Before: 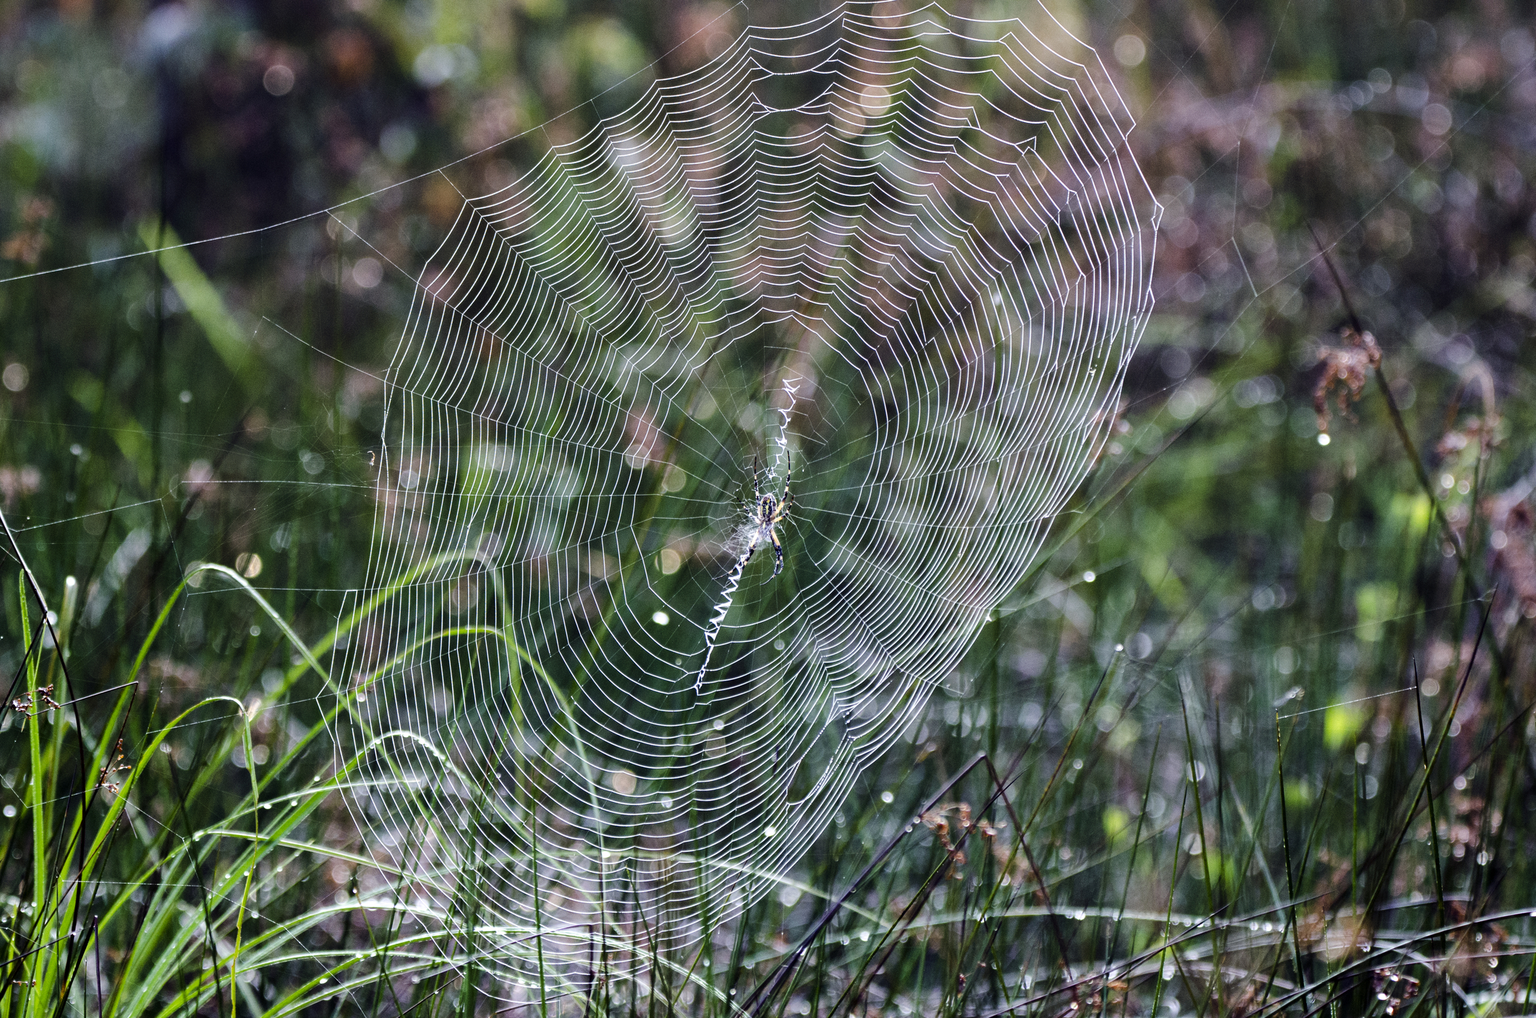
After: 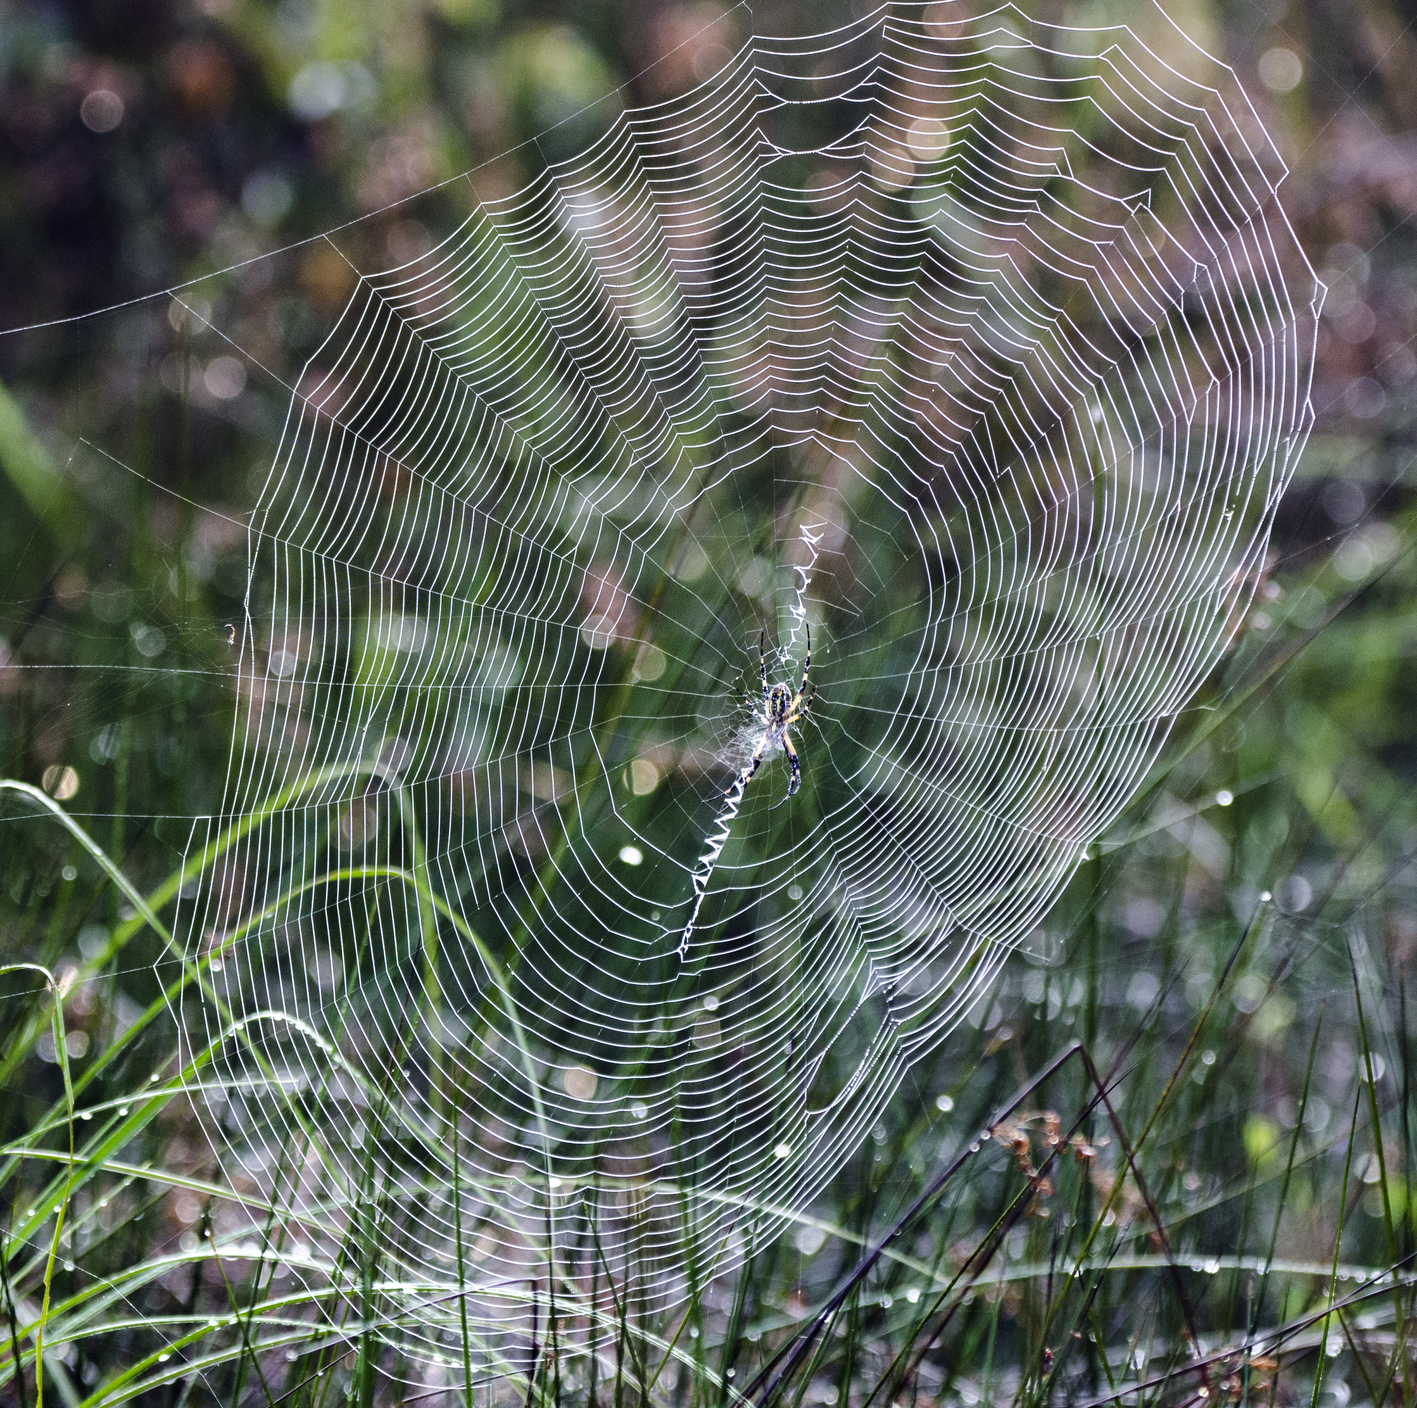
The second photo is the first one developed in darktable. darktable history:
crop and rotate: left 13.364%, right 19.988%
levels: mode automatic
